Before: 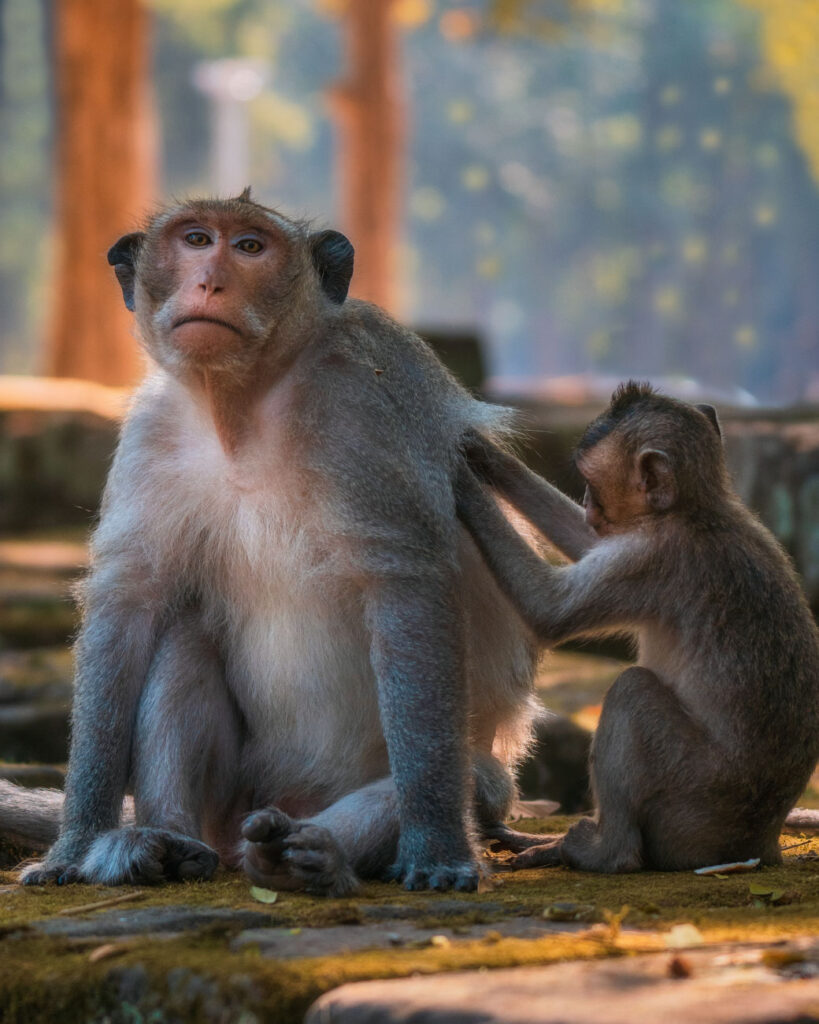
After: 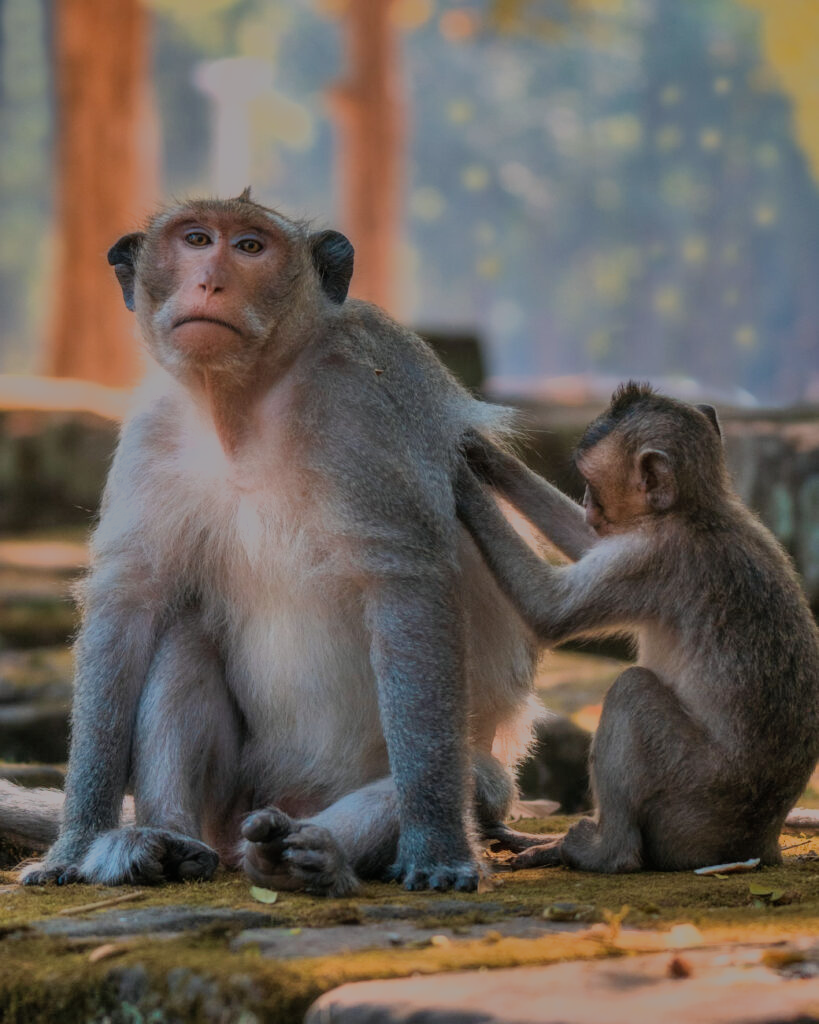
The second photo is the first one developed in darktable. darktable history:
filmic rgb: black relative exposure -12.94 EV, white relative exposure 4.01 EV, target white luminance 85.027%, hardness 6.31, latitude 42.43%, contrast 0.857, shadows ↔ highlights balance 9.22%
shadows and highlights: radius 107.67, shadows 44.39, highlights -67.28, highlights color adjustment 40.63%, low approximation 0.01, soften with gaussian
